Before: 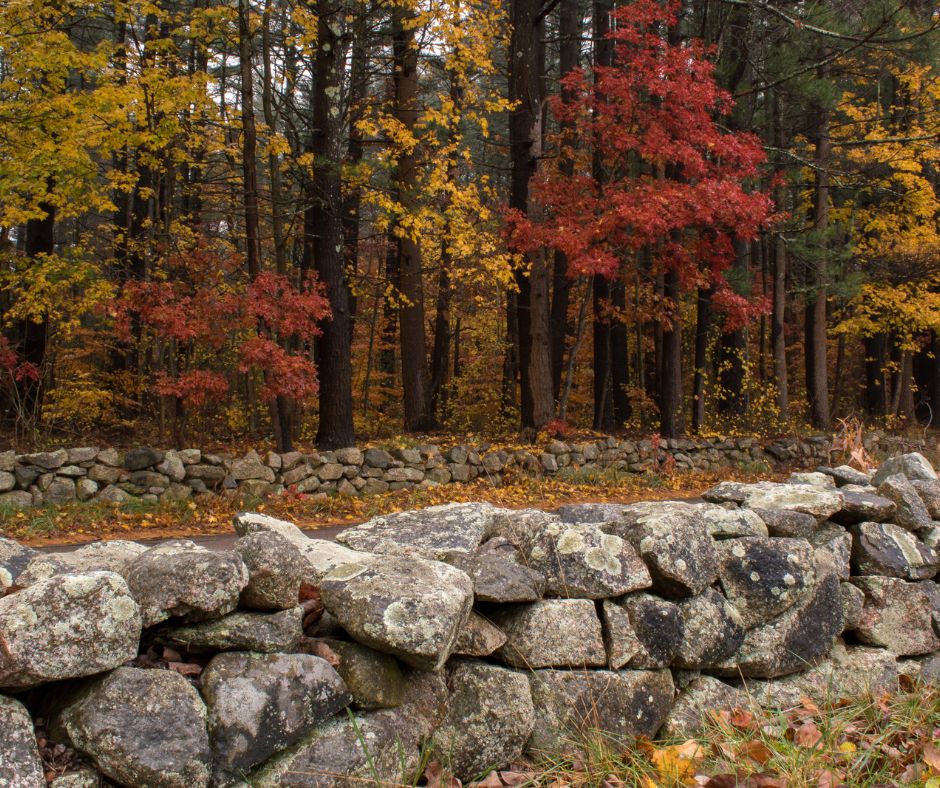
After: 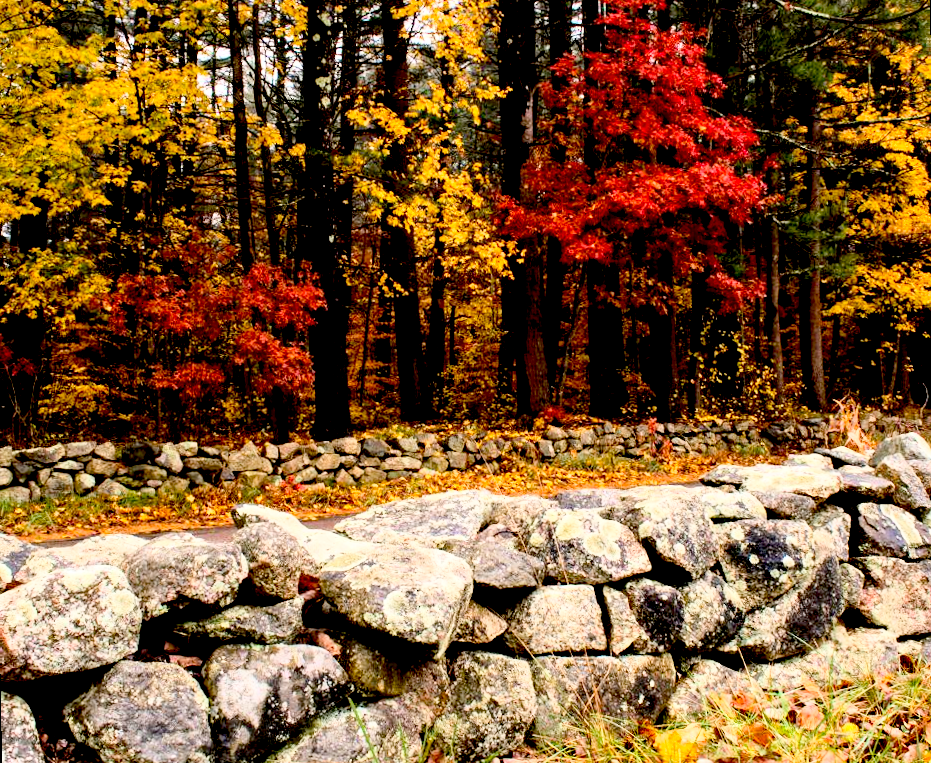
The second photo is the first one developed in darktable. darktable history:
rotate and perspective: rotation -1°, crop left 0.011, crop right 0.989, crop top 0.025, crop bottom 0.975
exposure: black level correction 0.031, exposure 0.304 EV, compensate highlight preservation false
color zones: curves: ch1 [(0.25, 0.5) (0.747, 0.71)]
base curve: curves: ch0 [(0, 0) (0.018, 0.026) (0.143, 0.37) (0.33, 0.731) (0.458, 0.853) (0.735, 0.965) (0.905, 0.986) (1, 1)]
